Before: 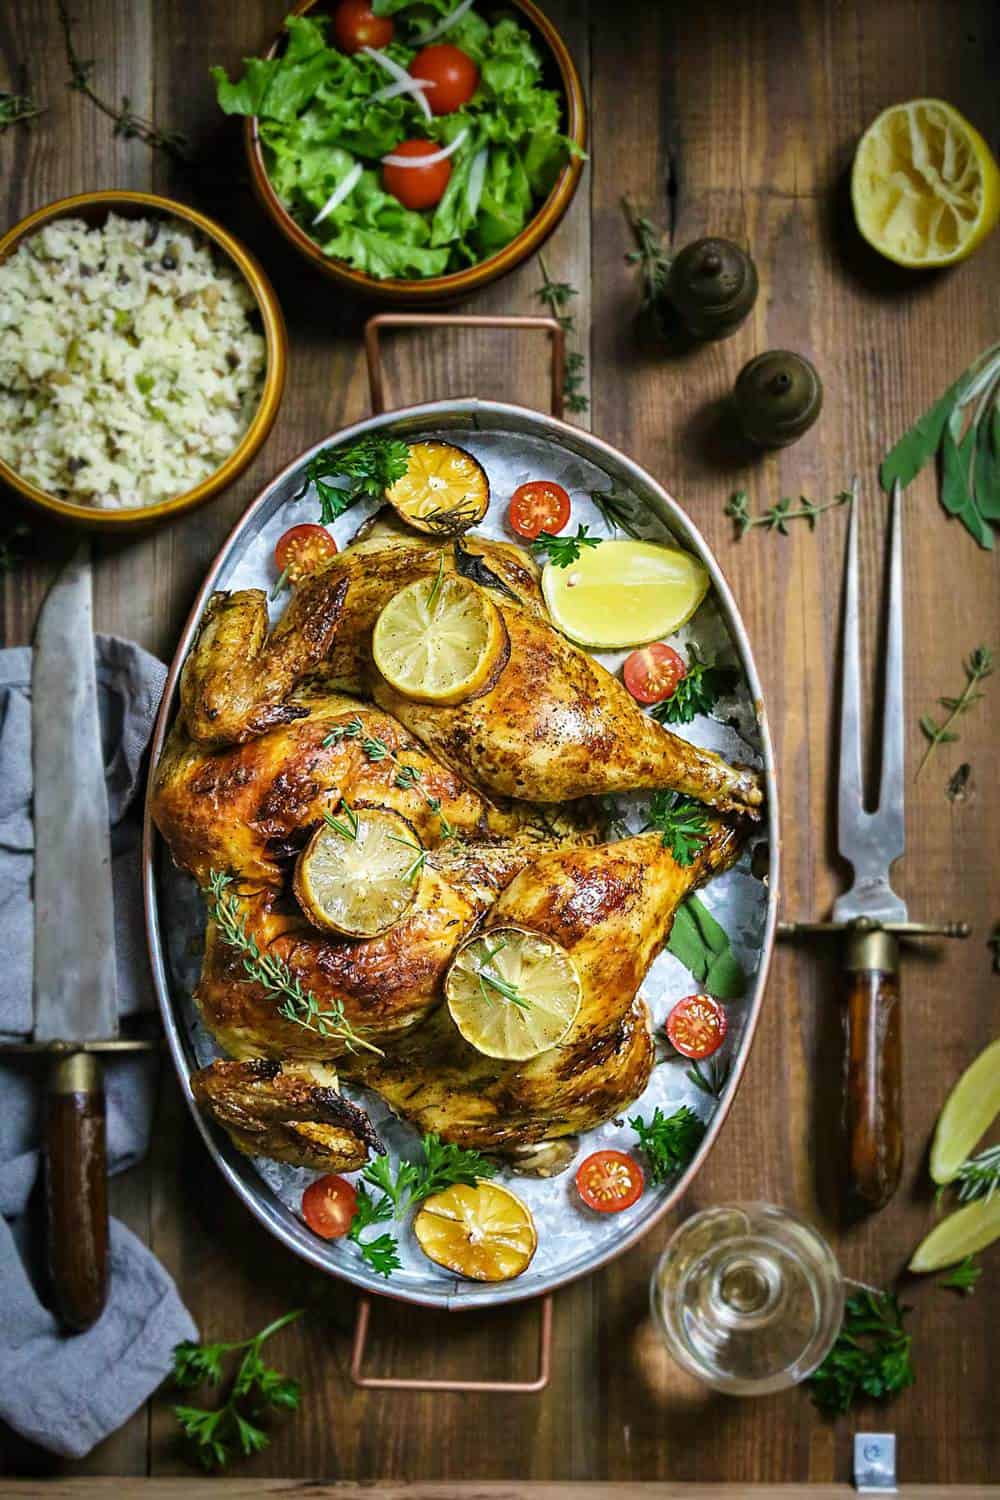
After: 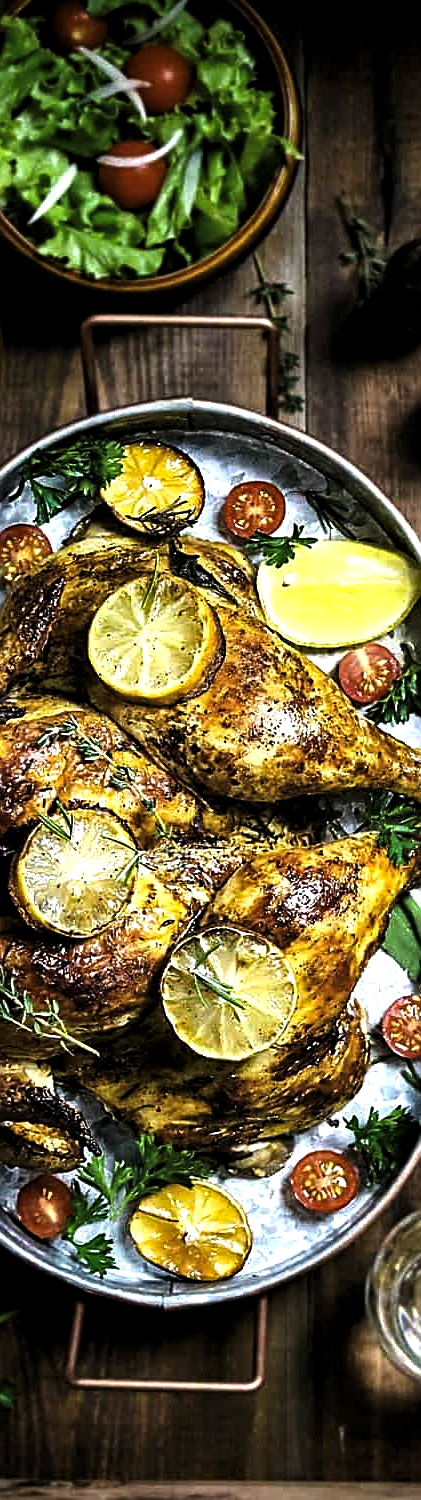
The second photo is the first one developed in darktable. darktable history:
haze removal: compatibility mode true, adaptive false
levels: mode automatic, black 8.58%, gray 59.42%, levels [0, 0.445, 1]
crop: left 28.583%, right 29.231%
sharpen: on, module defaults
exposure: black level correction 0, exposure 0.6 EV, compensate highlight preservation false
